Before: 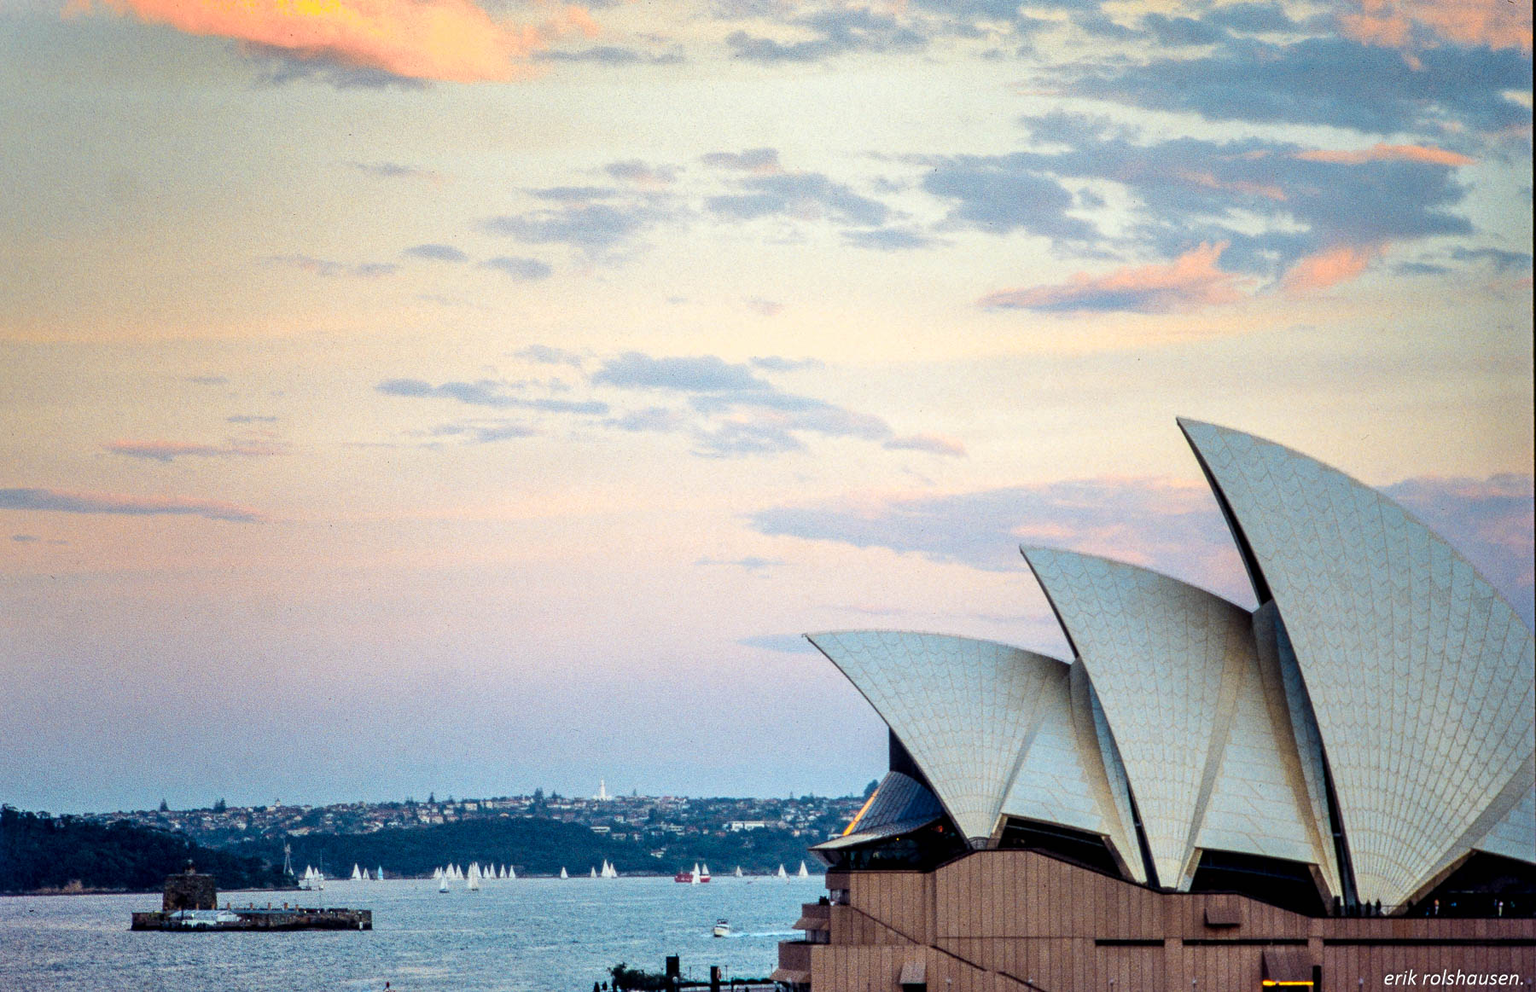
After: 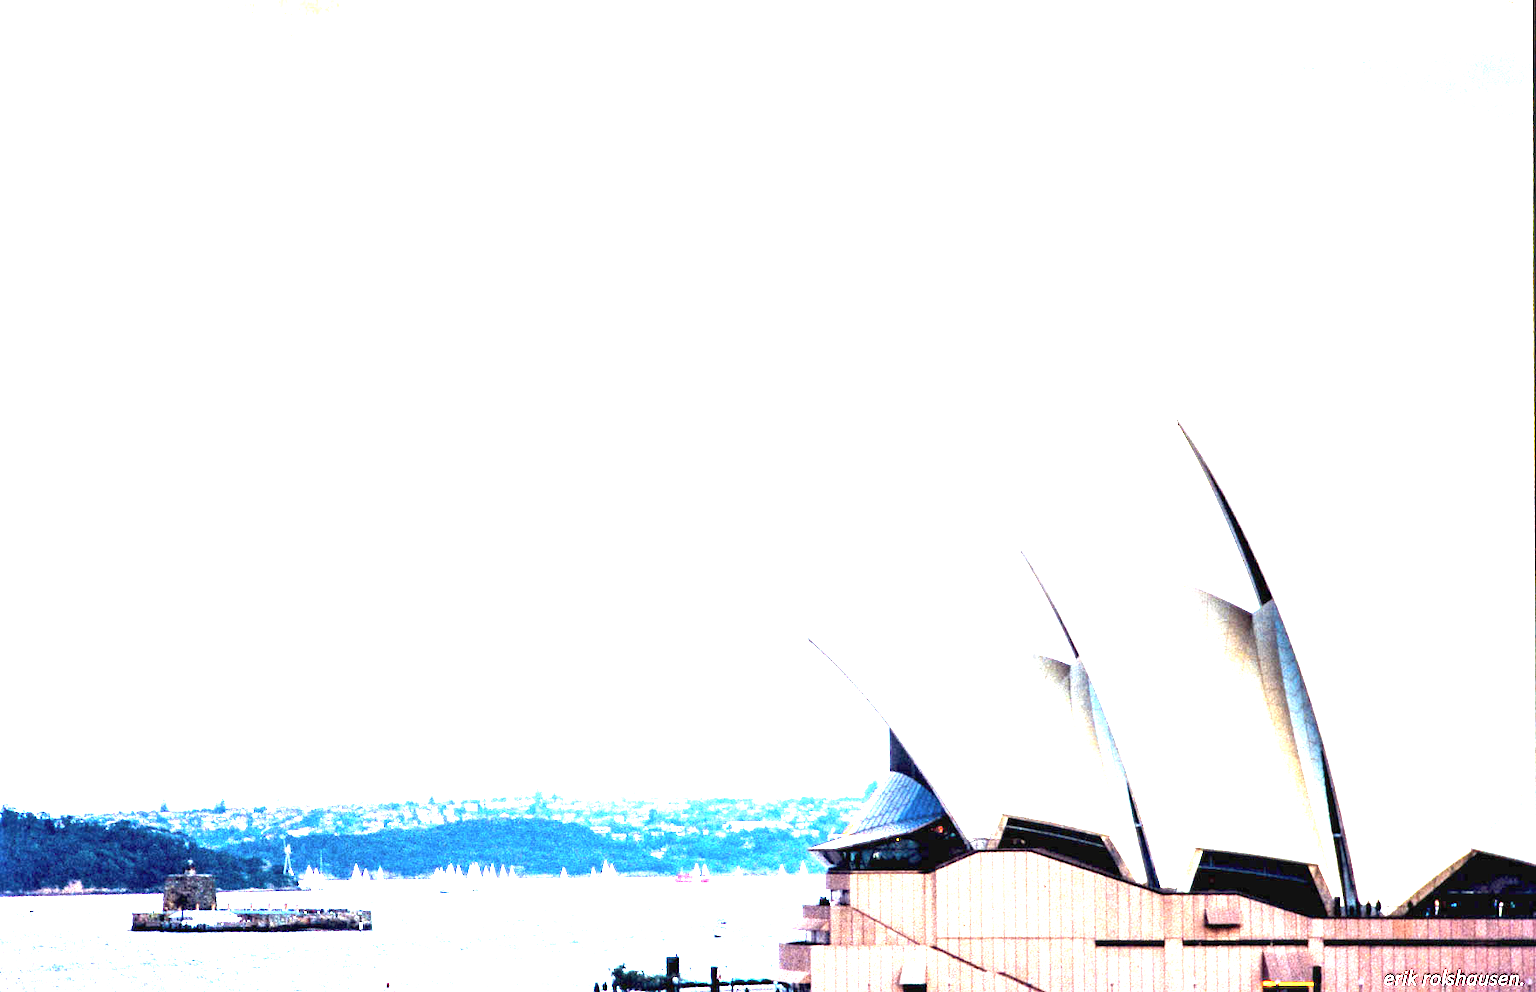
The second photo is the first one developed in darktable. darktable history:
exposure: black level correction 0, exposure 1.379 EV, compensate exposure bias true, compensate highlight preservation false
contrast brightness saturation: saturation -0.05
